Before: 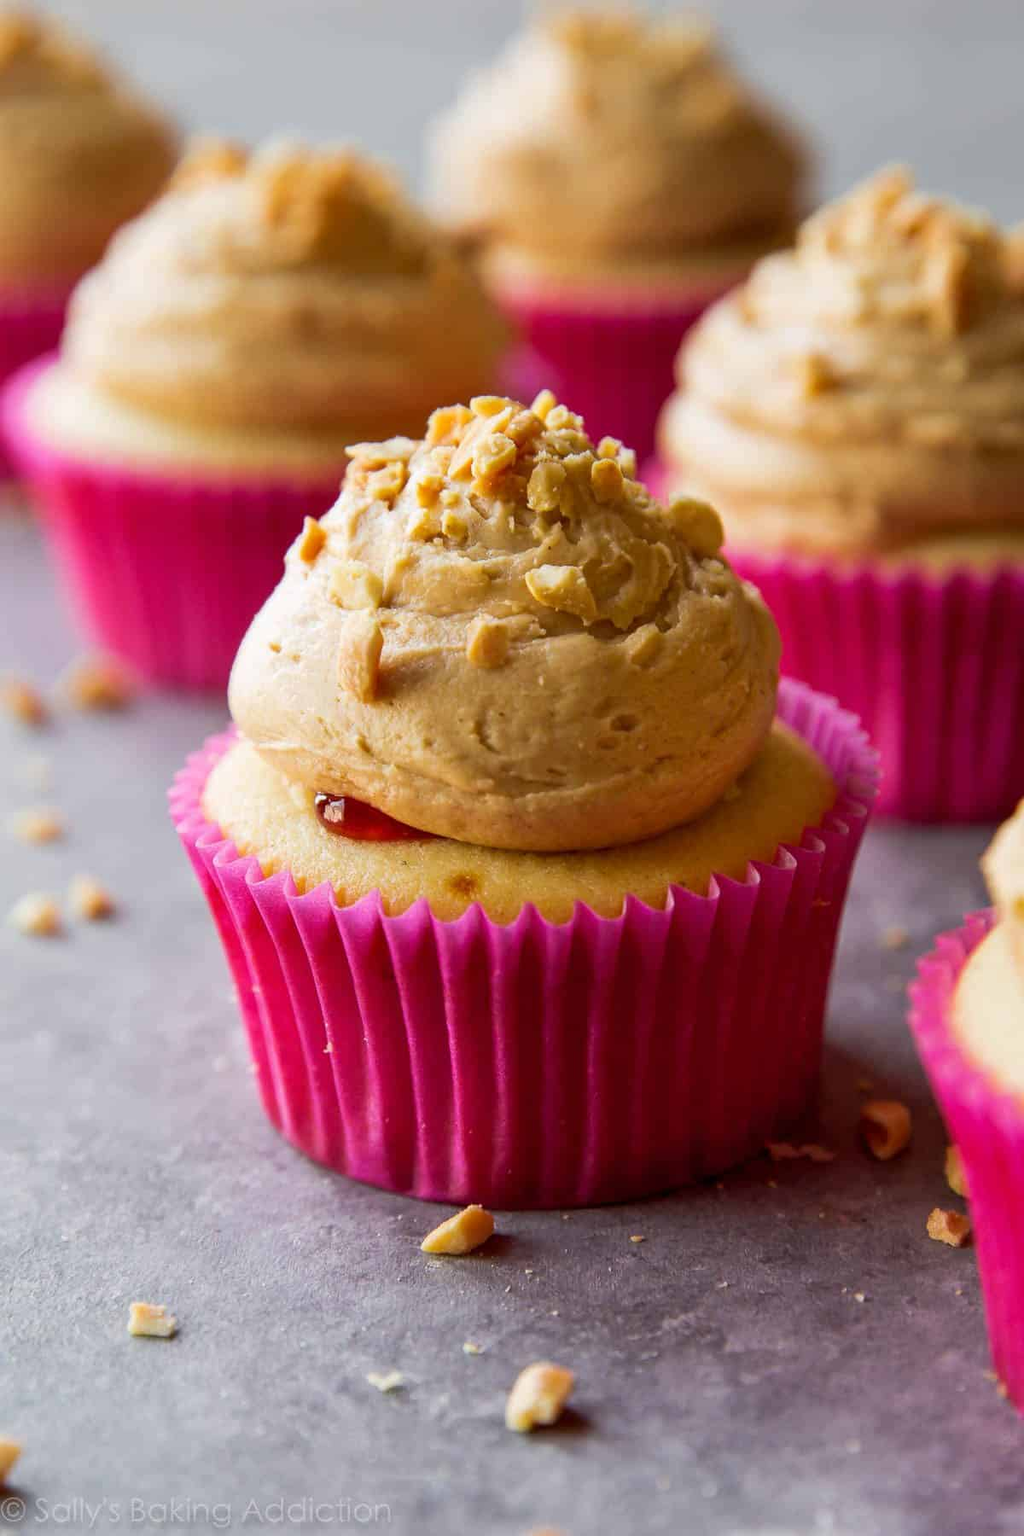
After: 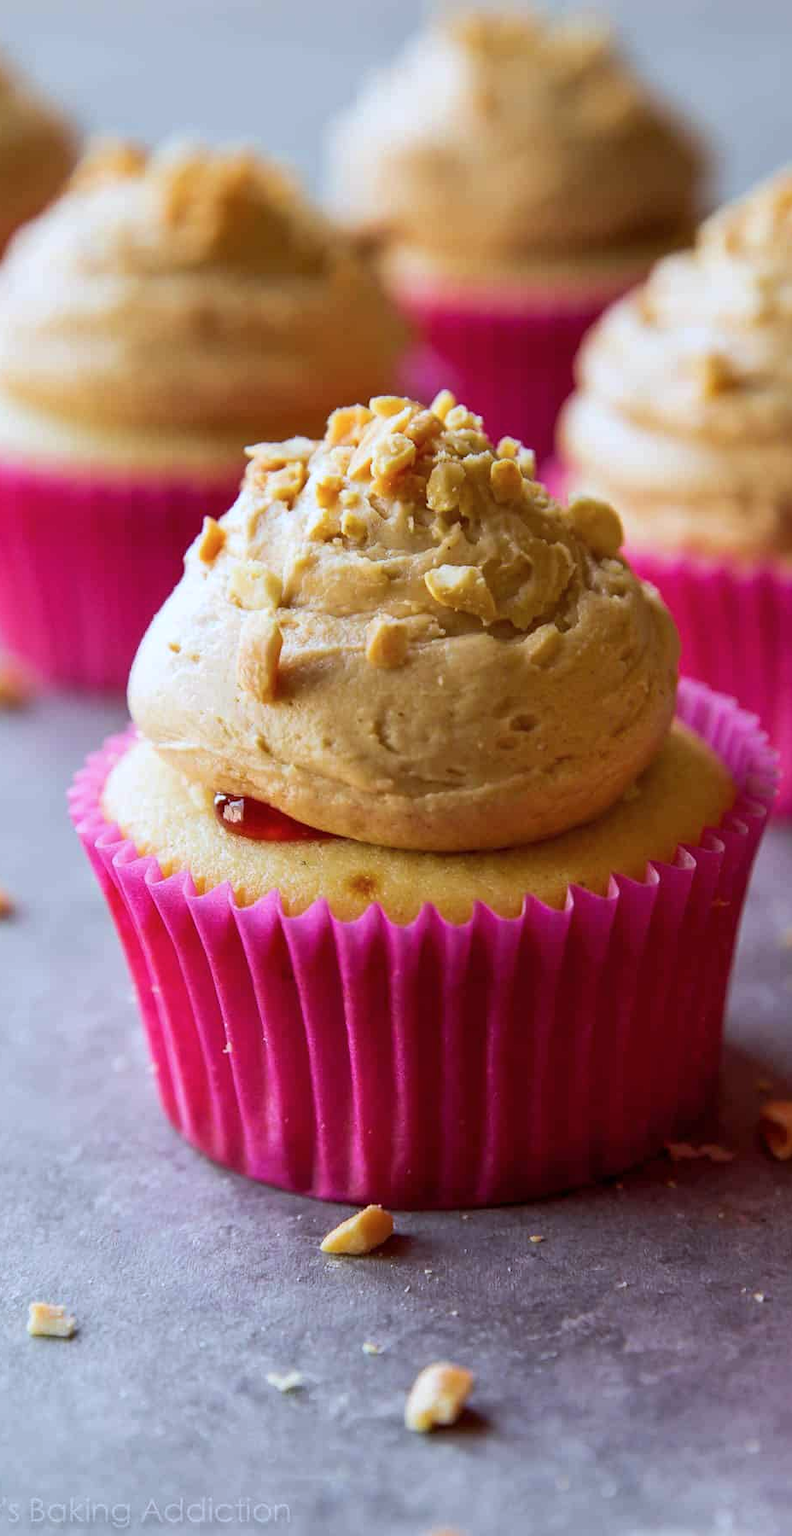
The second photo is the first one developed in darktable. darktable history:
color calibration: x 0.367, y 0.376, temperature 4372.25 K
crop: left 9.88%, right 12.664%
